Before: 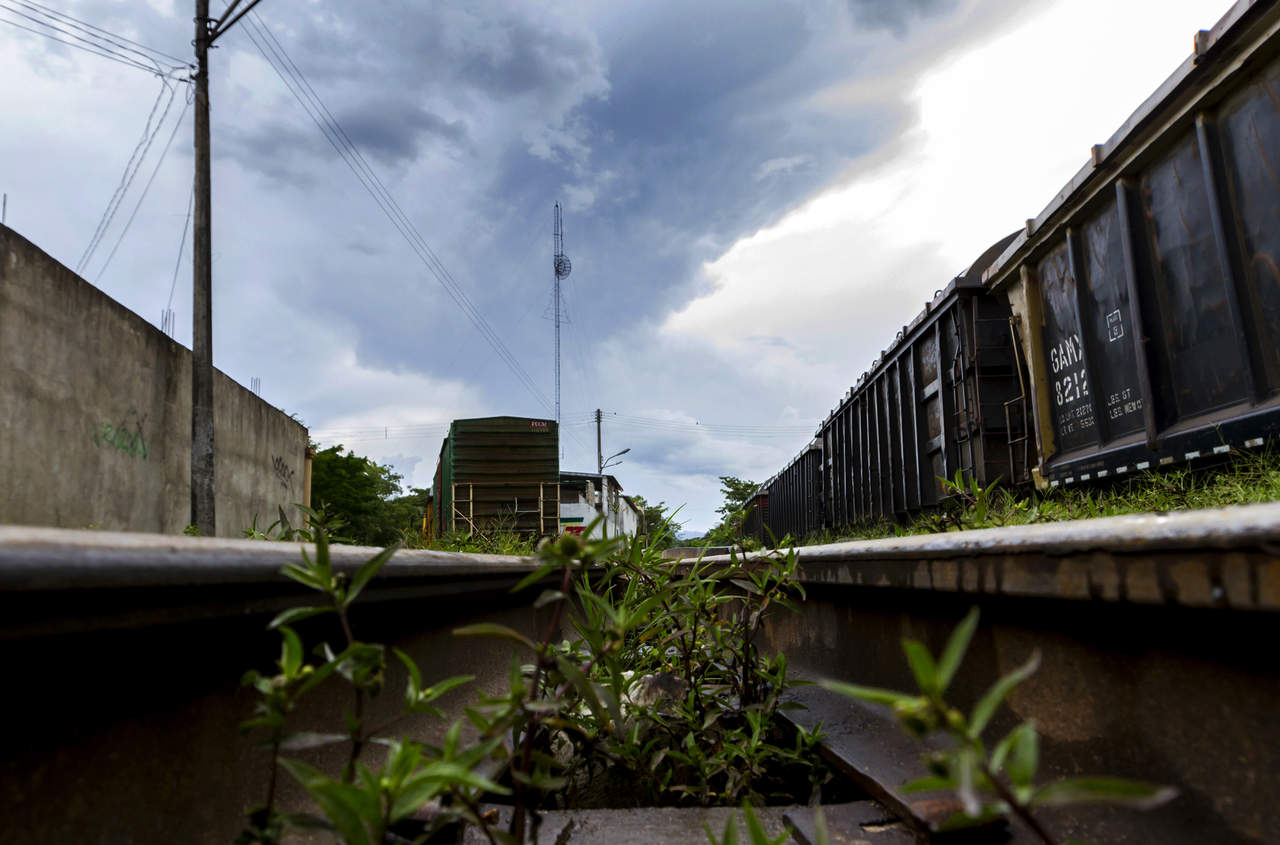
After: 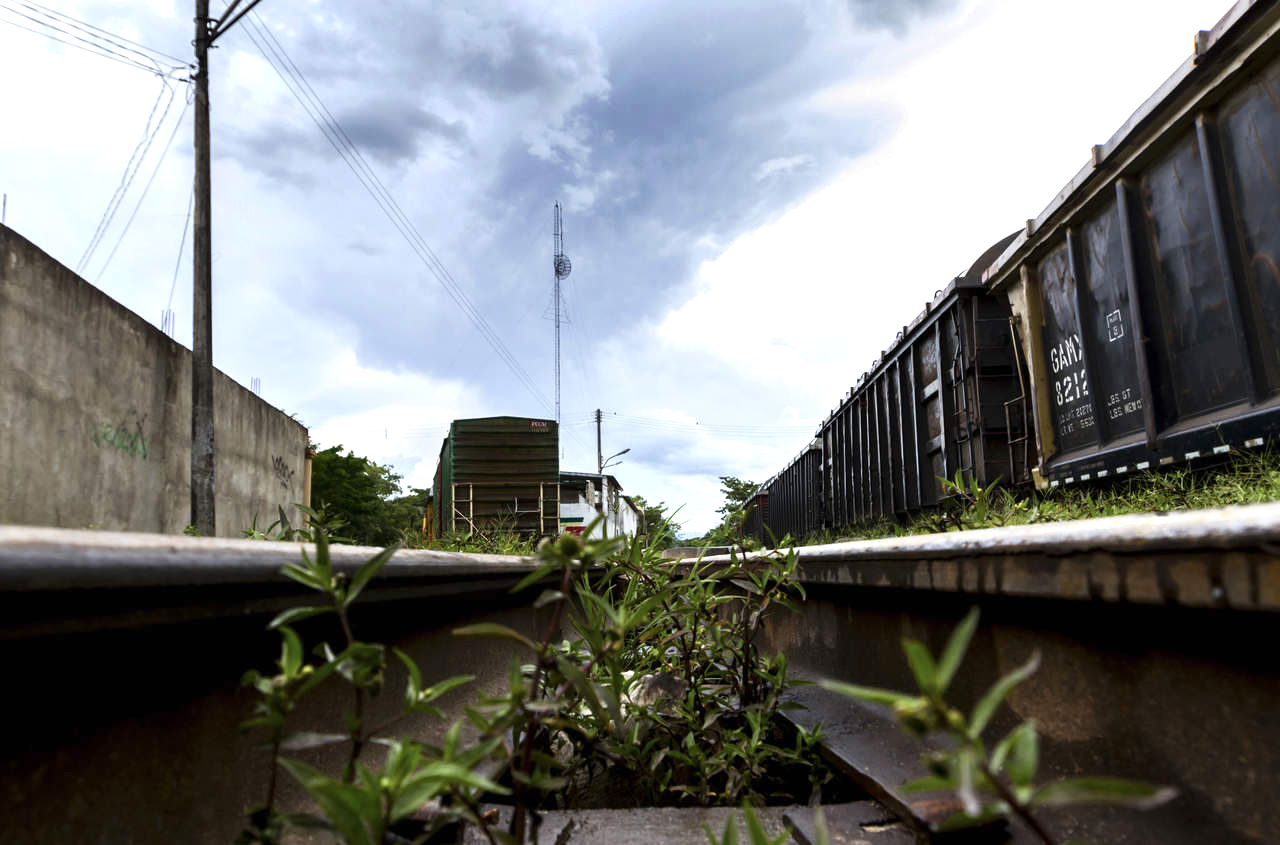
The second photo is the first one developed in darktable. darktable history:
exposure: black level correction 0, exposure 0.7 EV, compensate exposure bias true, compensate highlight preservation false
contrast brightness saturation: contrast 0.11, saturation -0.17
